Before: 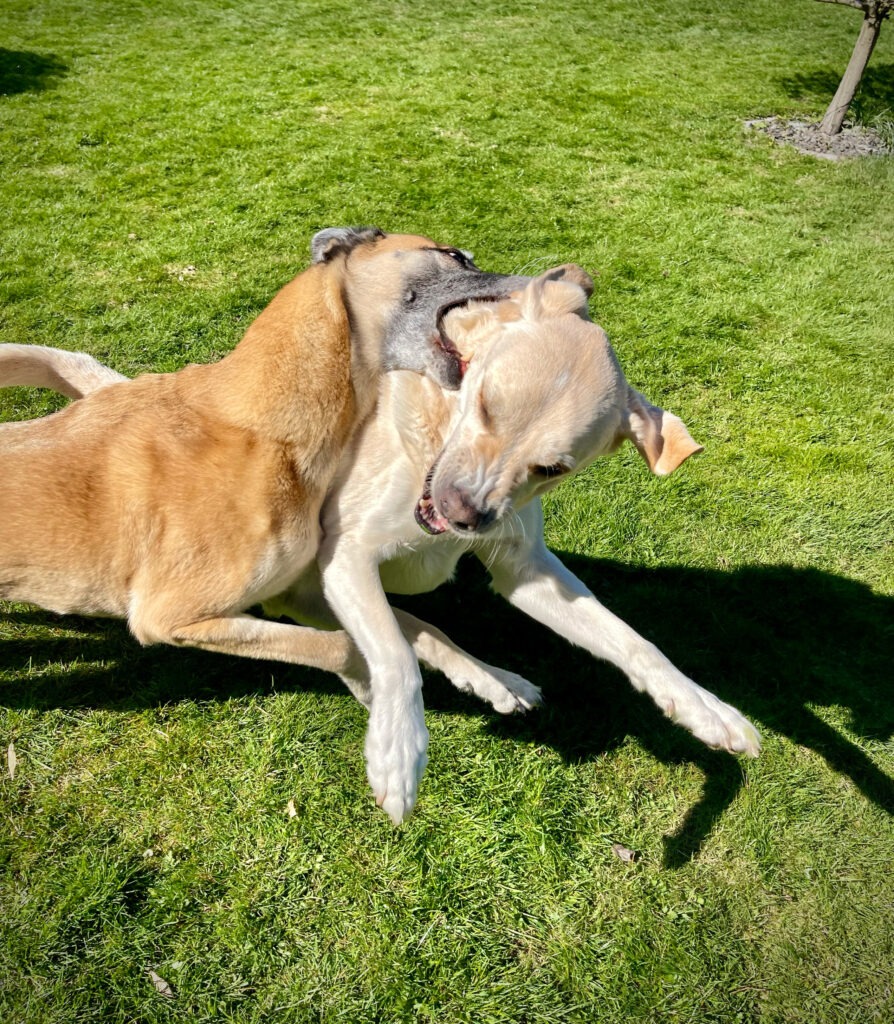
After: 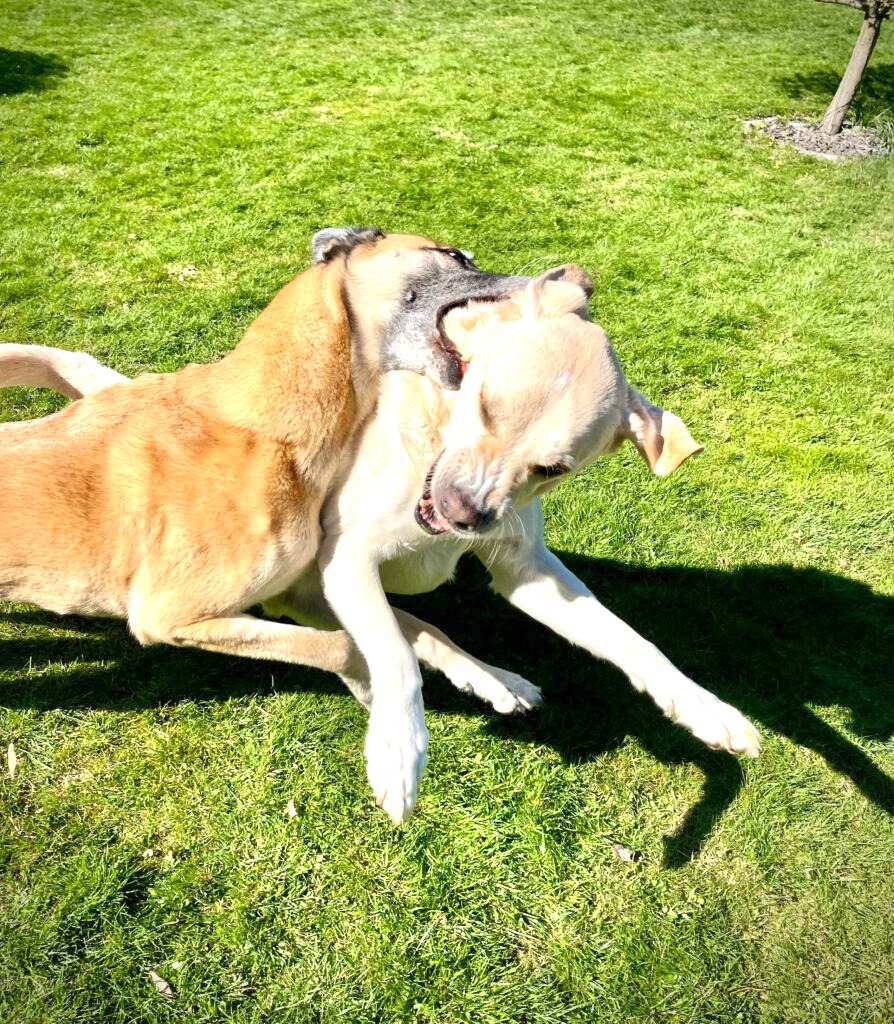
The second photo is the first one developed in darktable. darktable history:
exposure: black level correction 0, exposure 0.692 EV, compensate exposure bias true, compensate highlight preservation false
